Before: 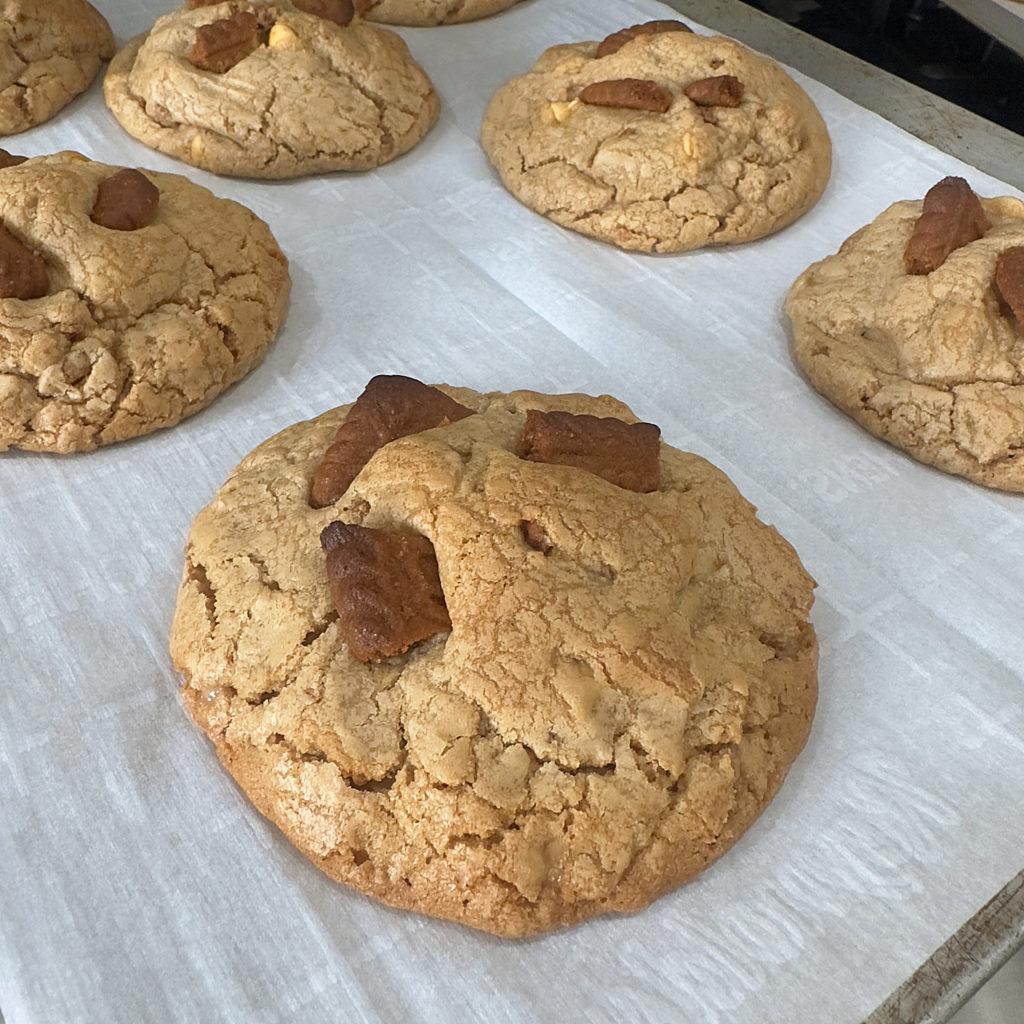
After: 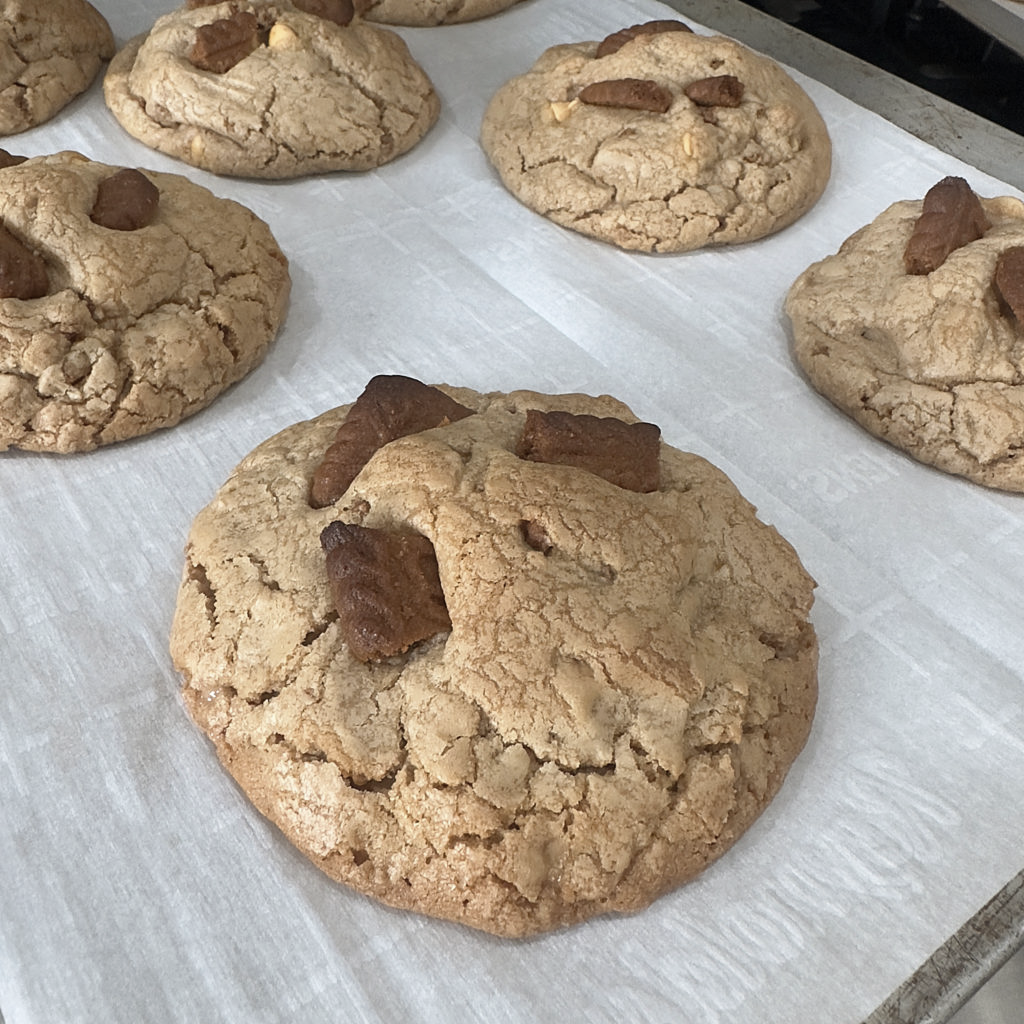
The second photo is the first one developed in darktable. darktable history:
contrast brightness saturation: contrast 0.1, saturation -0.36
vibrance: vibrance 78%
tone equalizer: on, module defaults
